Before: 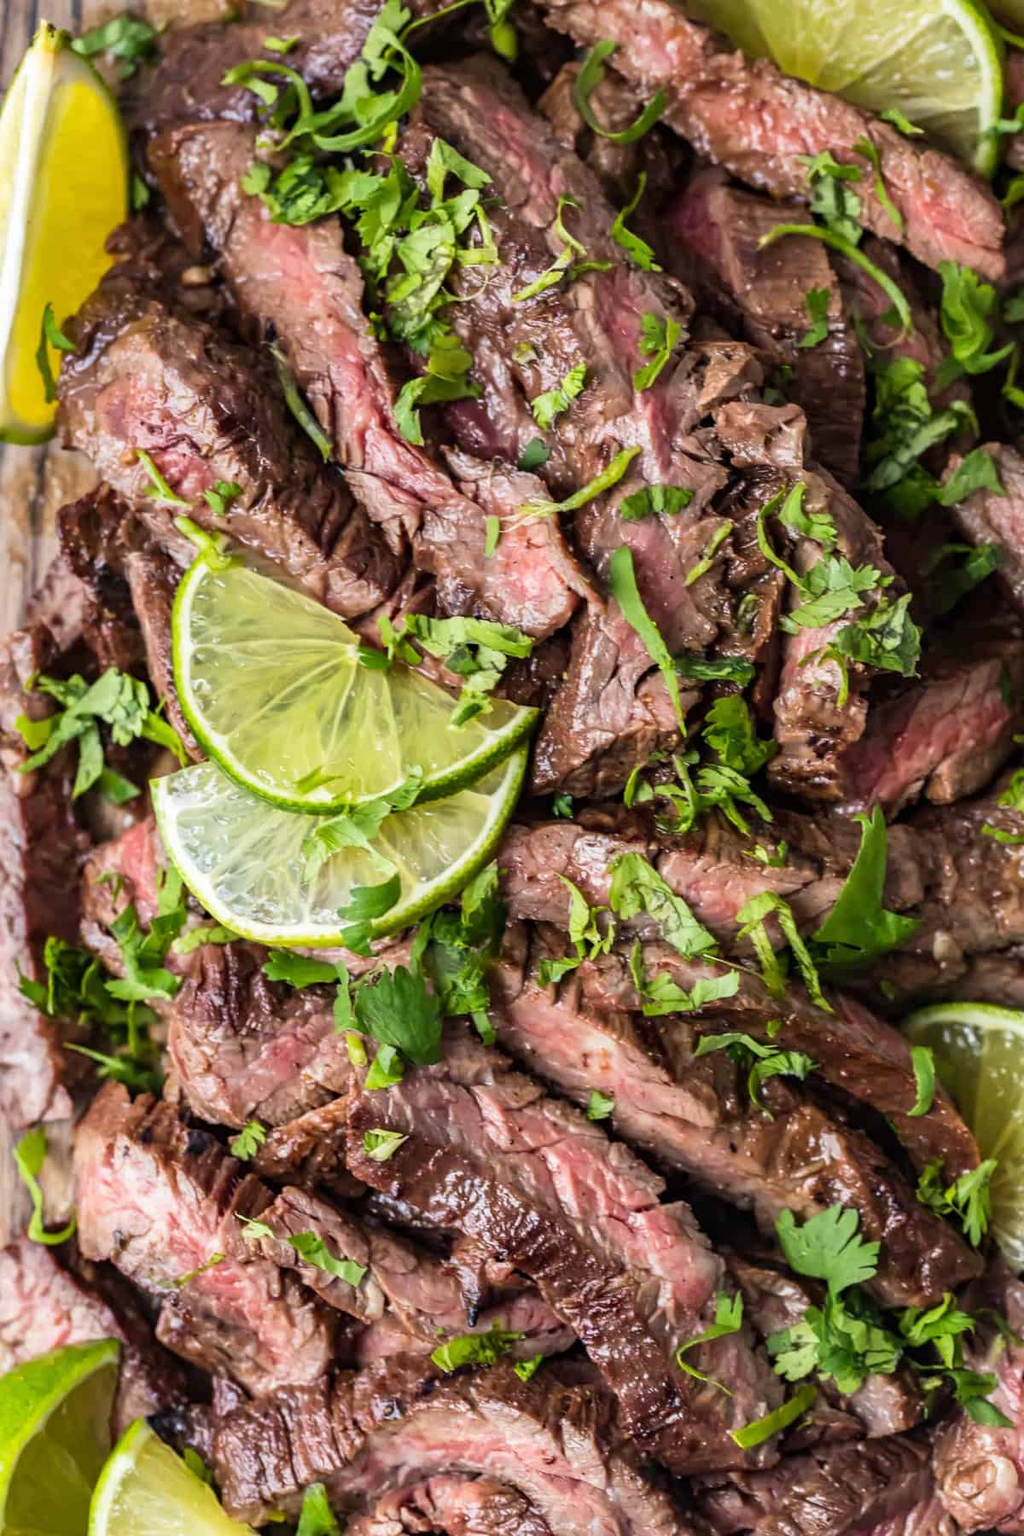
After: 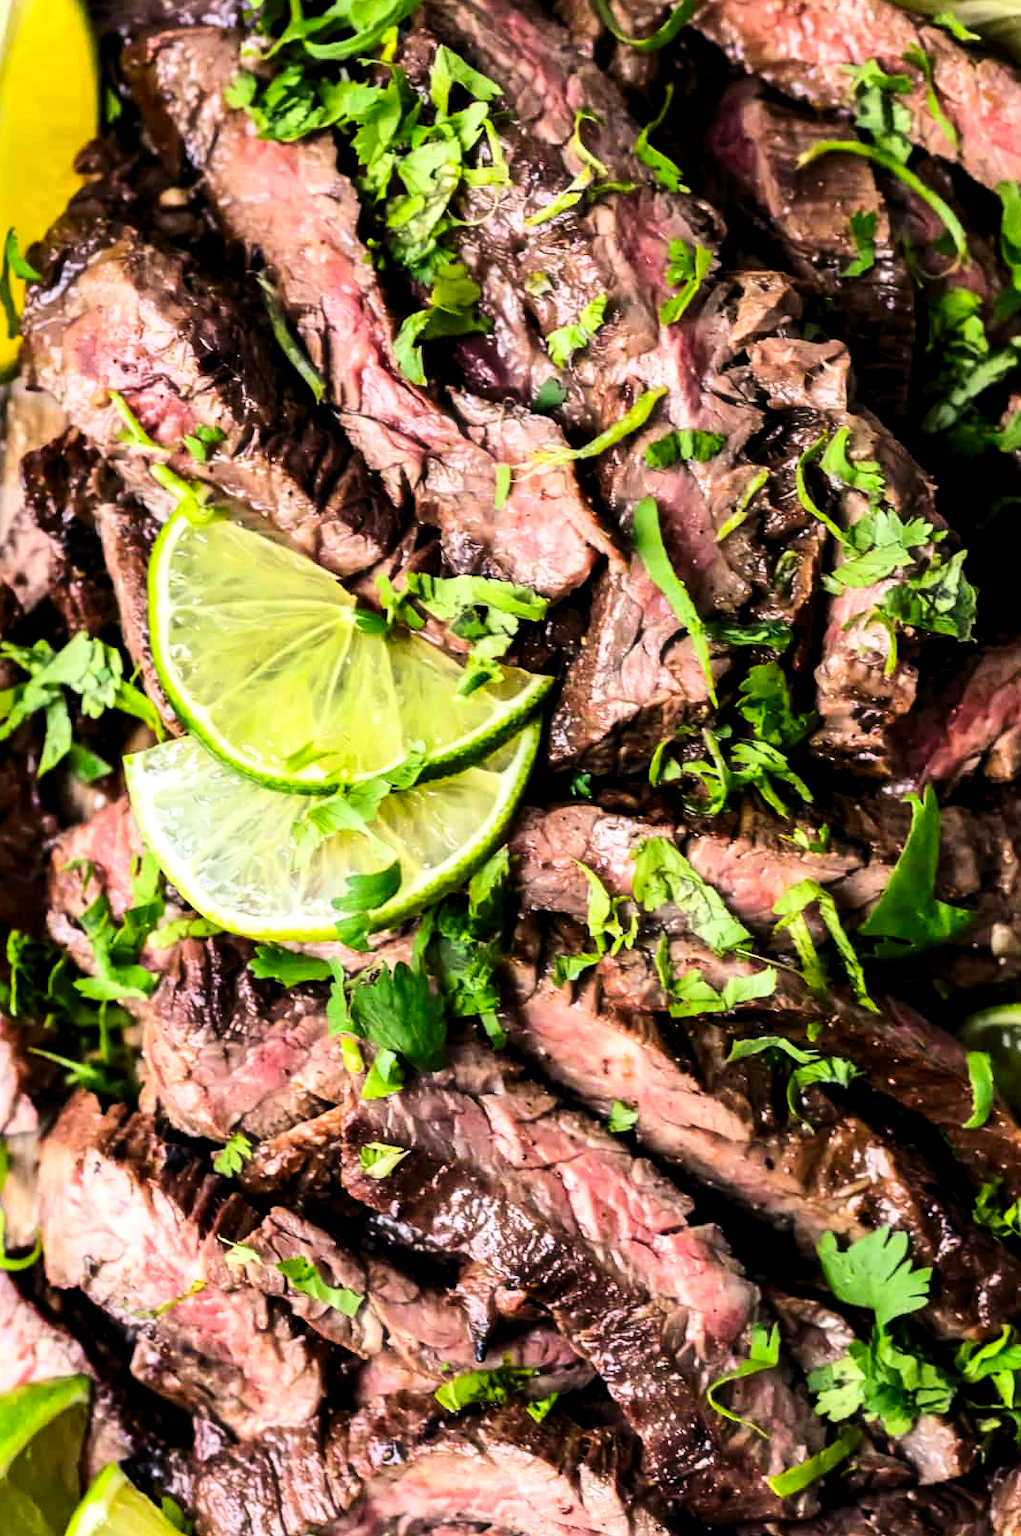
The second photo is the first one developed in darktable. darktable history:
contrast brightness saturation: contrast 0.116, brightness -0.124, saturation 0.201
color balance rgb: shadows lift › chroma 2.055%, shadows lift › hue 216.93°, perceptual saturation grading › global saturation 0.41%
tone equalizer: mask exposure compensation -0.488 EV
exposure: compensate exposure bias true, compensate highlight preservation false
base curve: curves: ch0 [(0, 0) (0.032, 0.025) (0.121, 0.166) (0.206, 0.329) (0.605, 0.79) (1, 1)]
levels: levels [0.031, 0.5, 0.969]
haze removal: strength -0.101, compatibility mode true, adaptive false
crop: left 3.778%, top 6.386%, right 6.123%, bottom 3.282%
